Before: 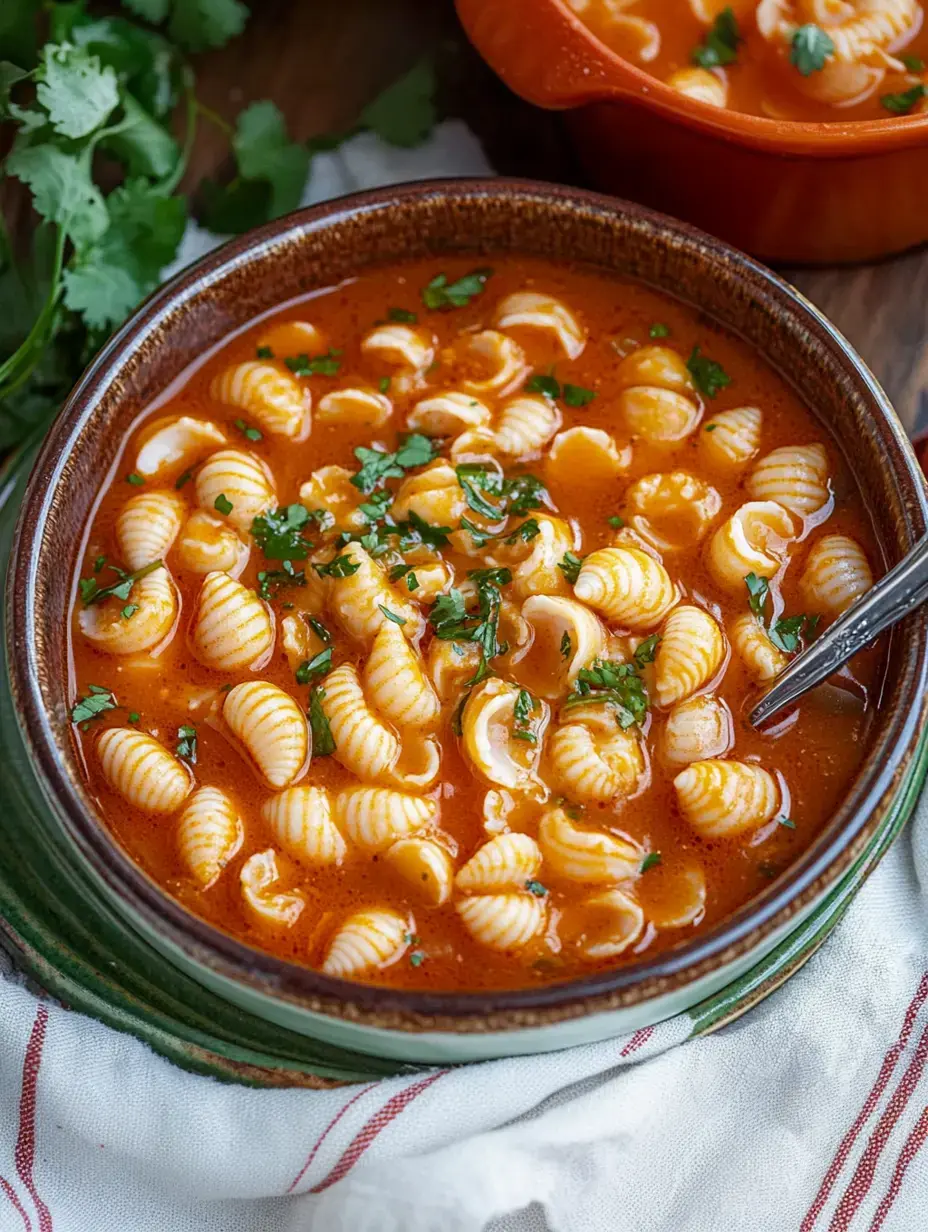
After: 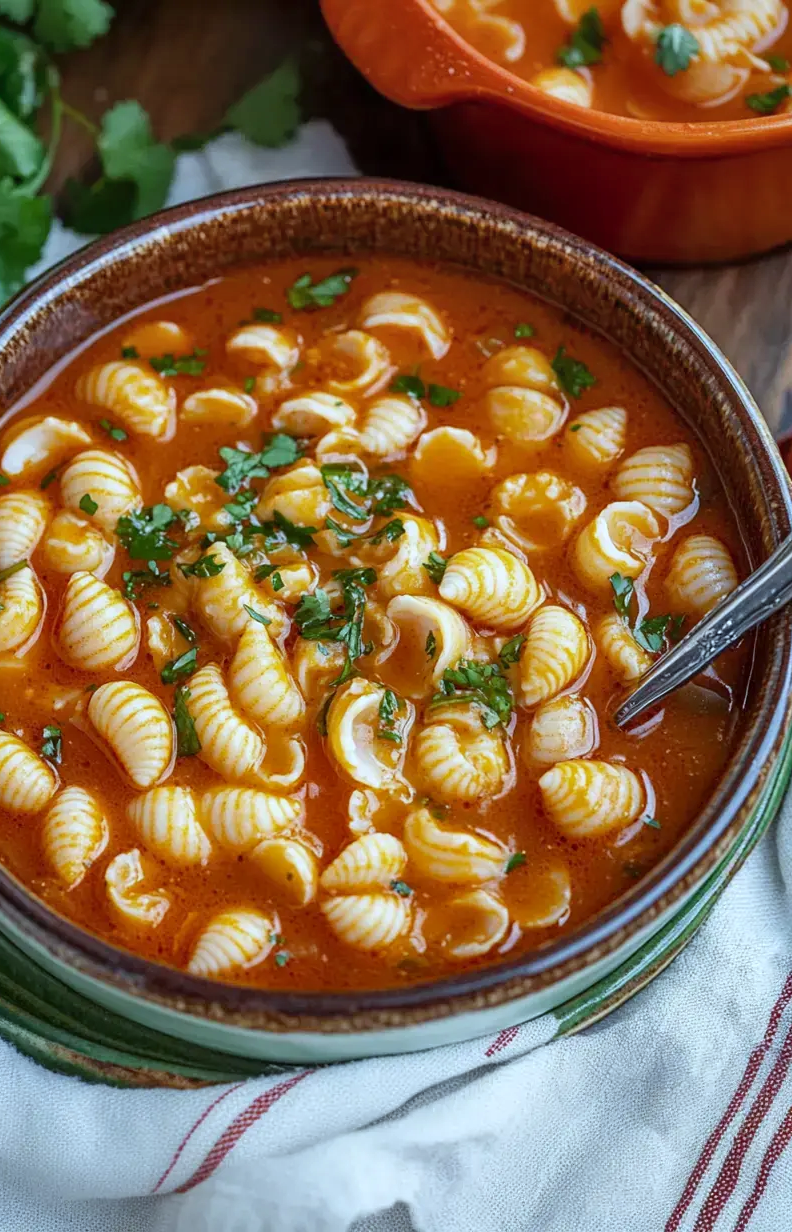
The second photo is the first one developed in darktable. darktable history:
white balance: red 0.925, blue 1.046
crop and rotate: left 14.584%
shadows and highlights: shadows 53, soften with gaussian
